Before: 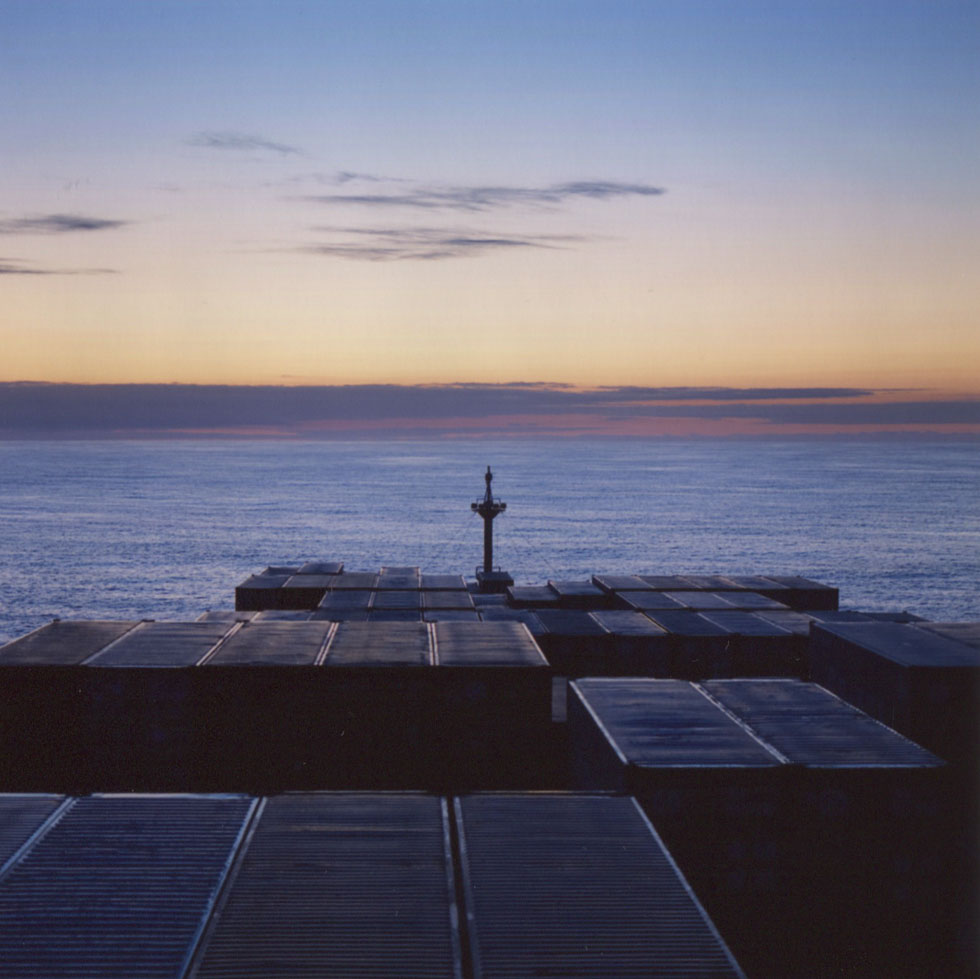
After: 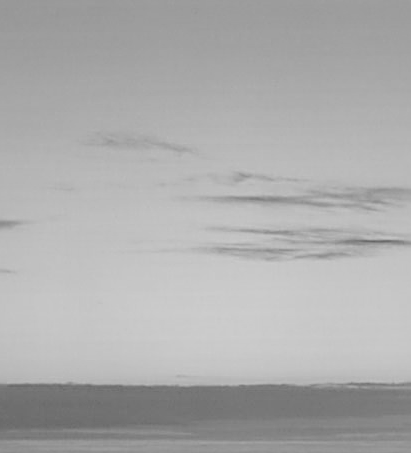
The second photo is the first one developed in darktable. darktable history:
shadows and highlights: on, module defaults
local contrast: on, module defaults
levels: levels [0.072, 0.414, 0.976]
filmic rgb: black relative exposure -7.15 EV, white relative exposure 5.36 EV, hardness 3.02, color science v6 (2022)
monochrome: on, module defaults
sharpen: radius 2.584, amount 0.688
crop and rotate: left 10.817%, top 0.062%, right 47.194%, bottom 53.626%
